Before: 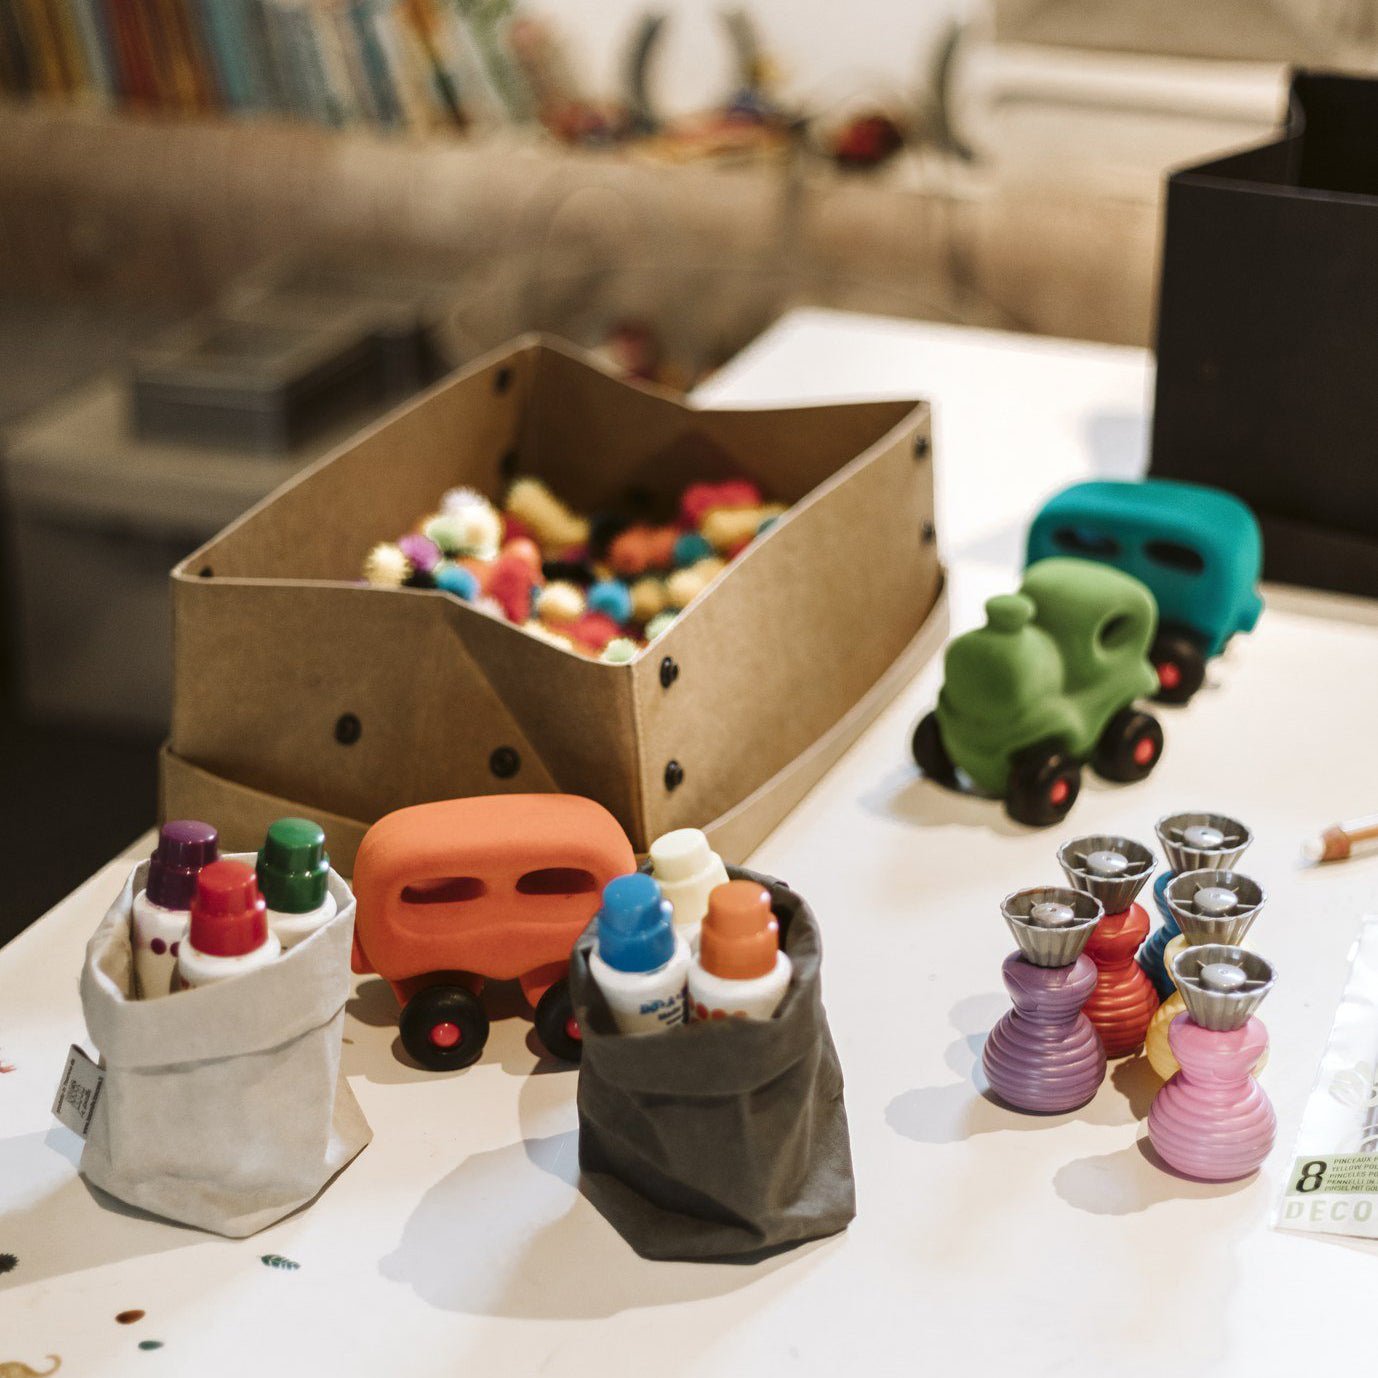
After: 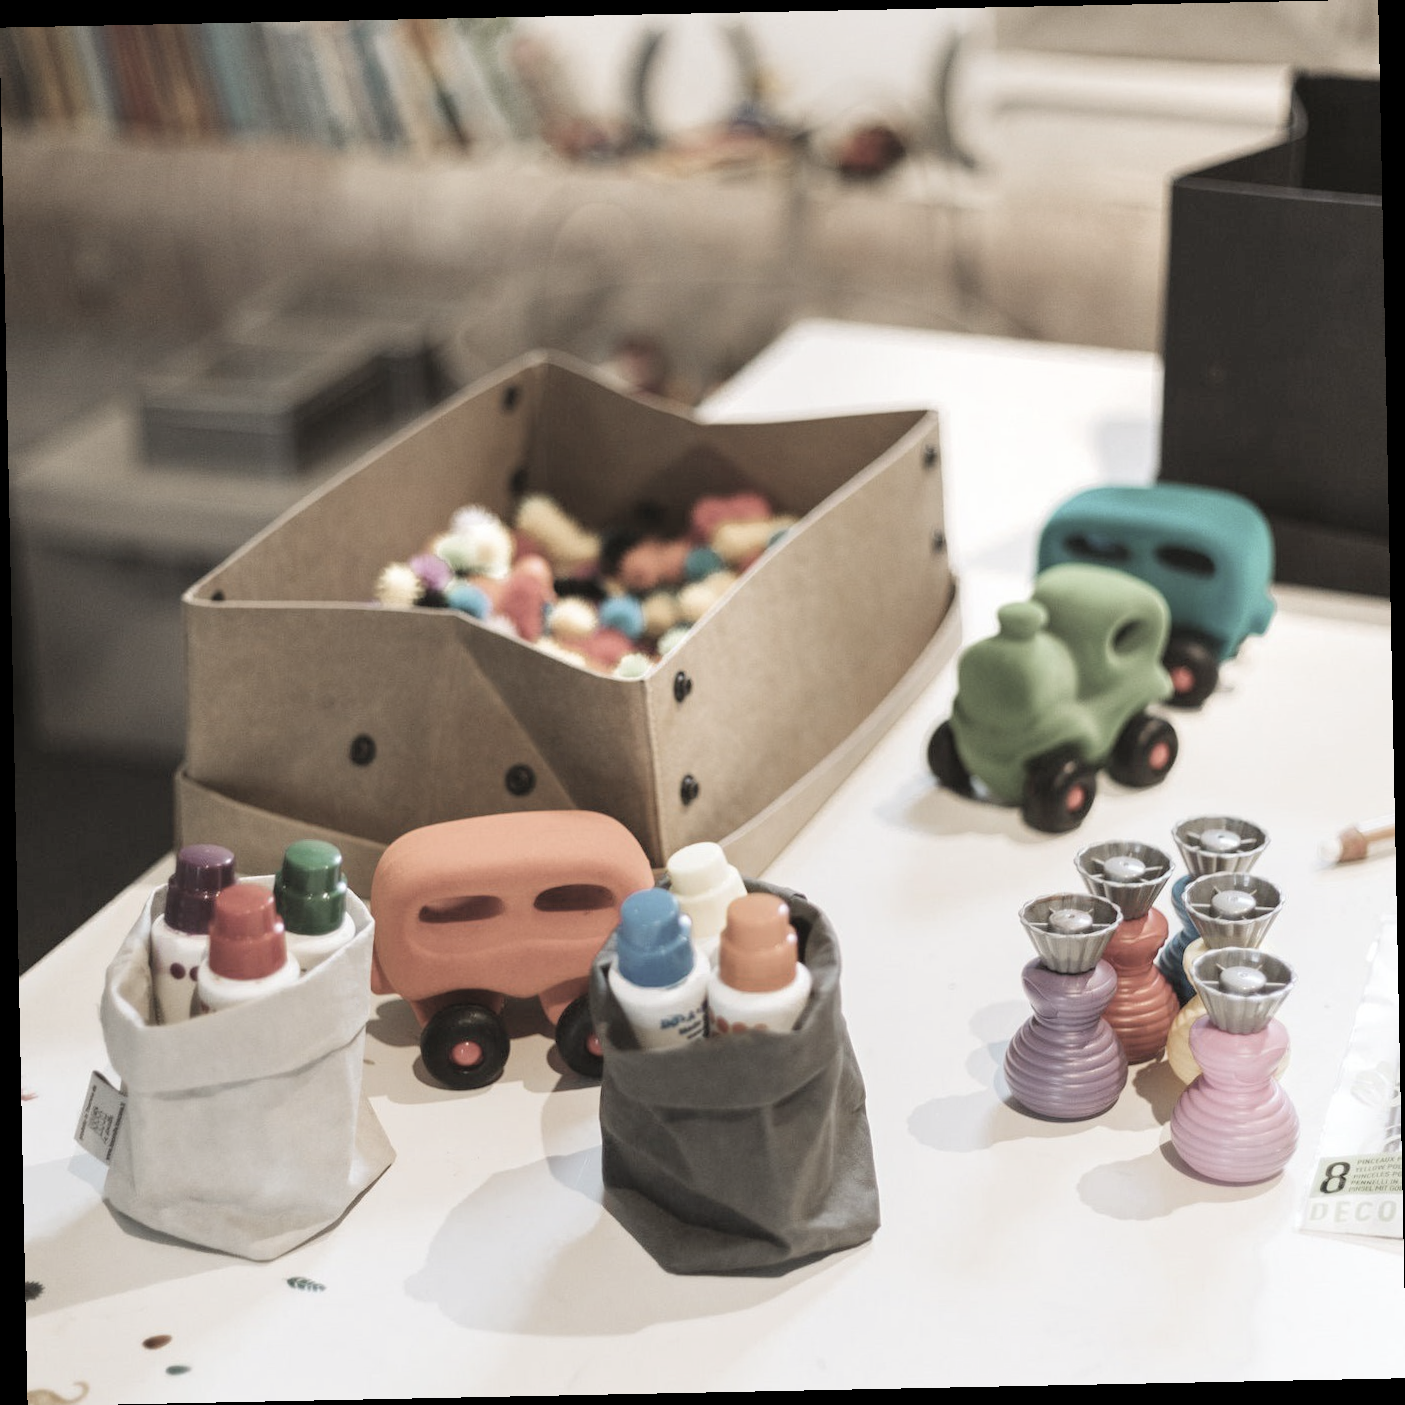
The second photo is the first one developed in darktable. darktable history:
rotate and perspective: rotation -1.17°, automatic cropping off
contrast brightness saturation: brightness 0.18, saturation -0.5
